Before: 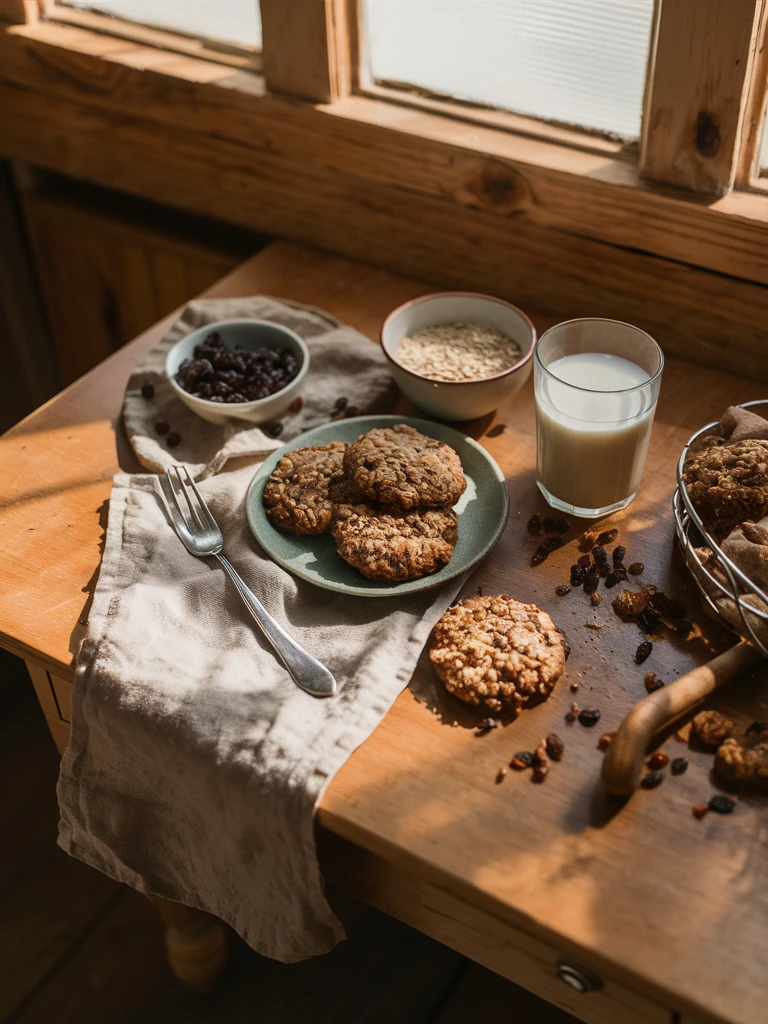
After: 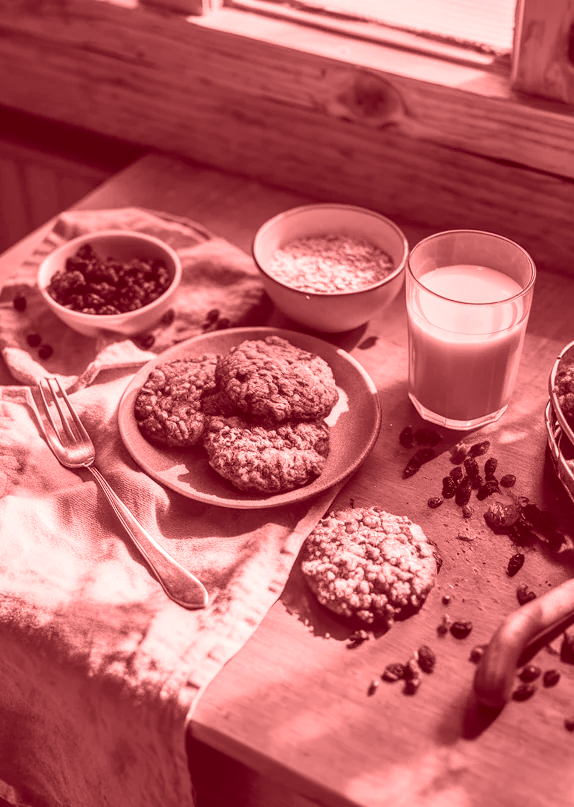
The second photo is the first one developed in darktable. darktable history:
crop: left 16.768%, top 8.653%, right 8.362%, bottom 12.485%
colorize: saturation 60%, source mix 100%
contrast brightness saturation: contrast 0.08, saturation 0.02
local contrast: on, module defaults
color correction: highlights a* -7.33, highlights b* 1.26, shadows a* -3.55, saturation 1.4
